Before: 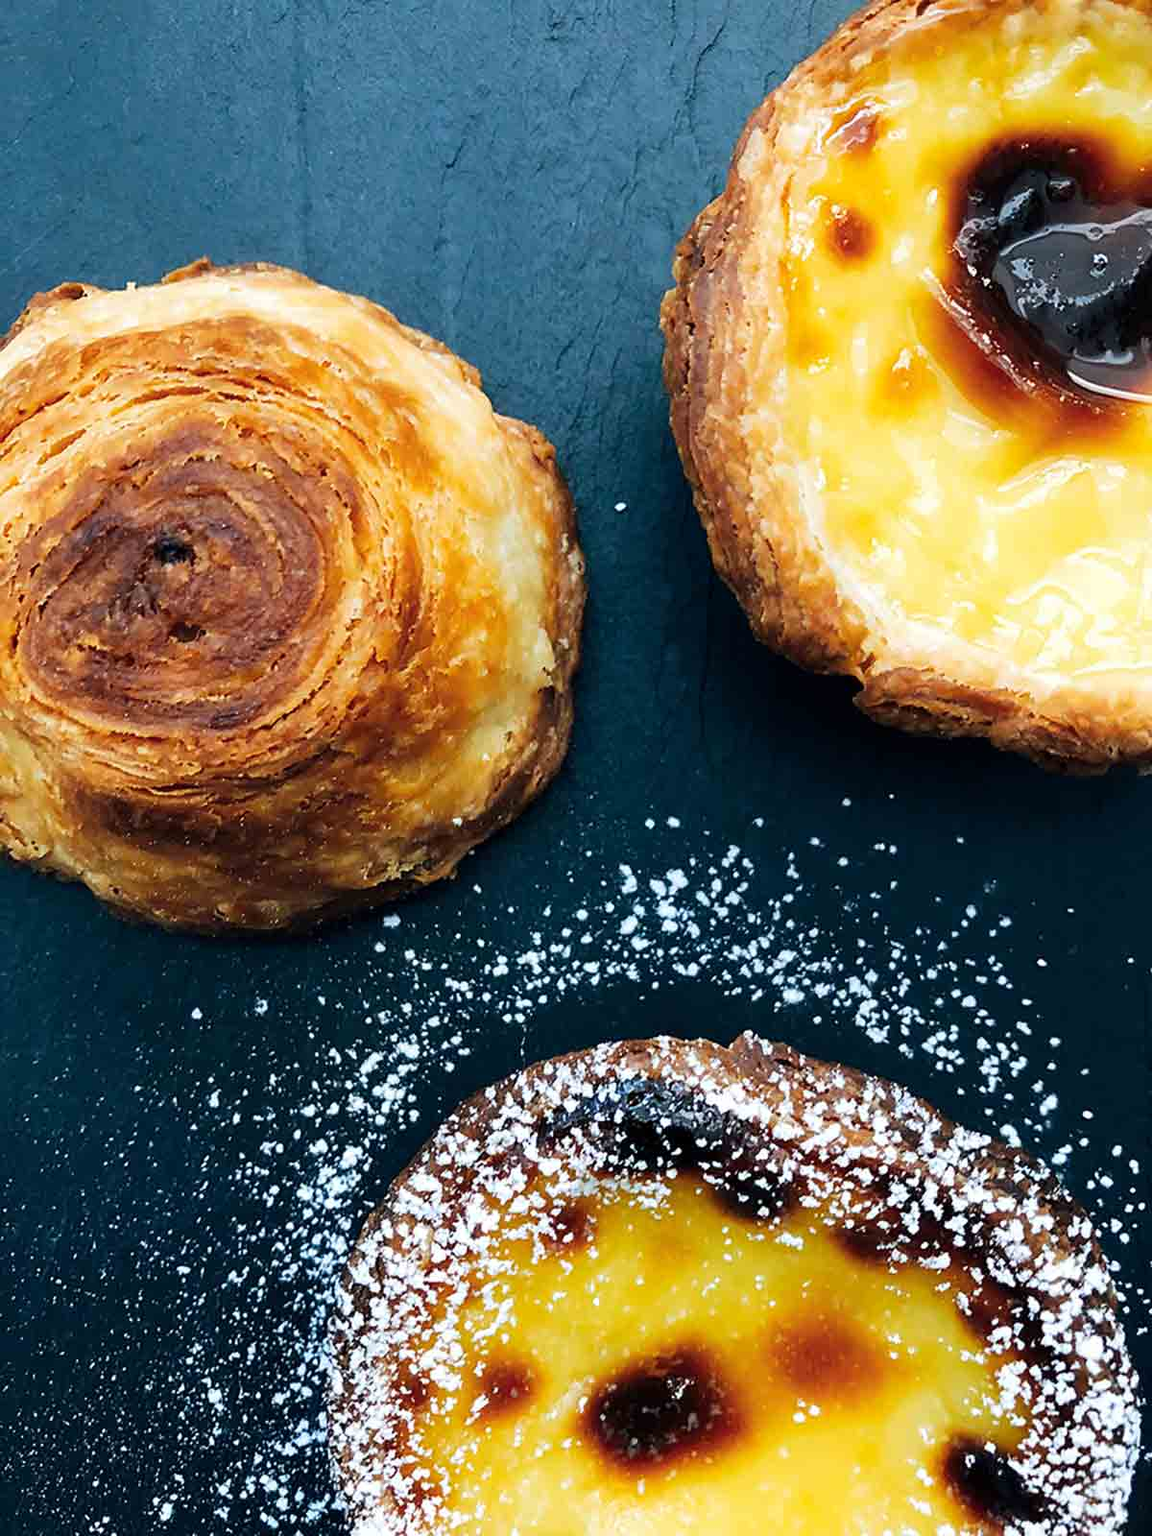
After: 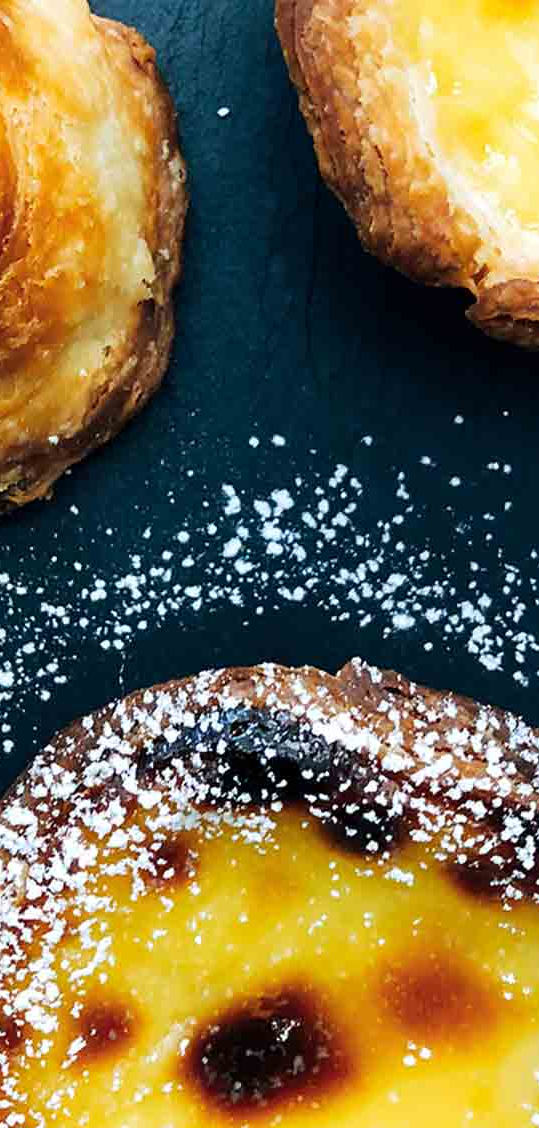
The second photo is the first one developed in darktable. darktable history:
crop: left 35.264%, top 26.042%, right 19.759%, bottom 3.417%
